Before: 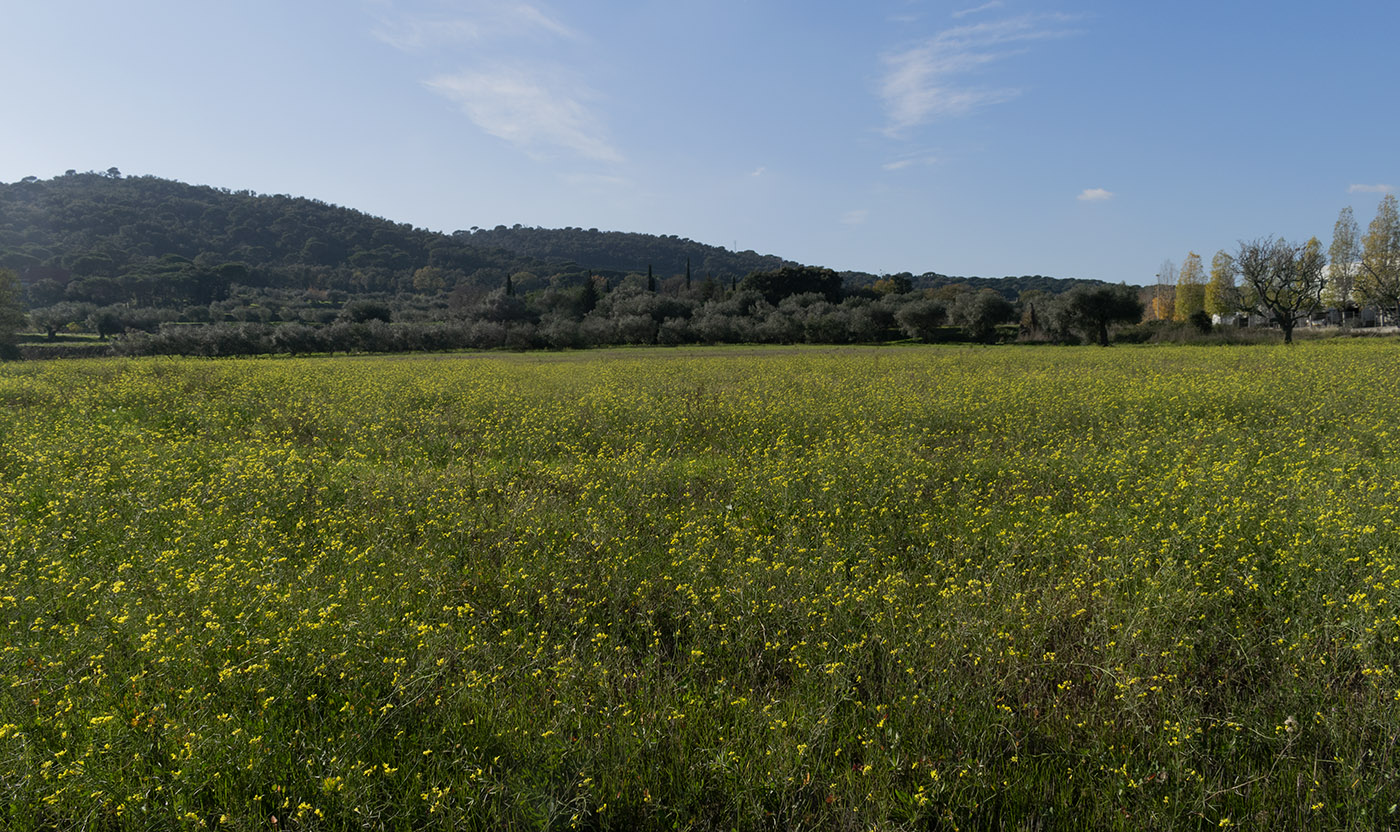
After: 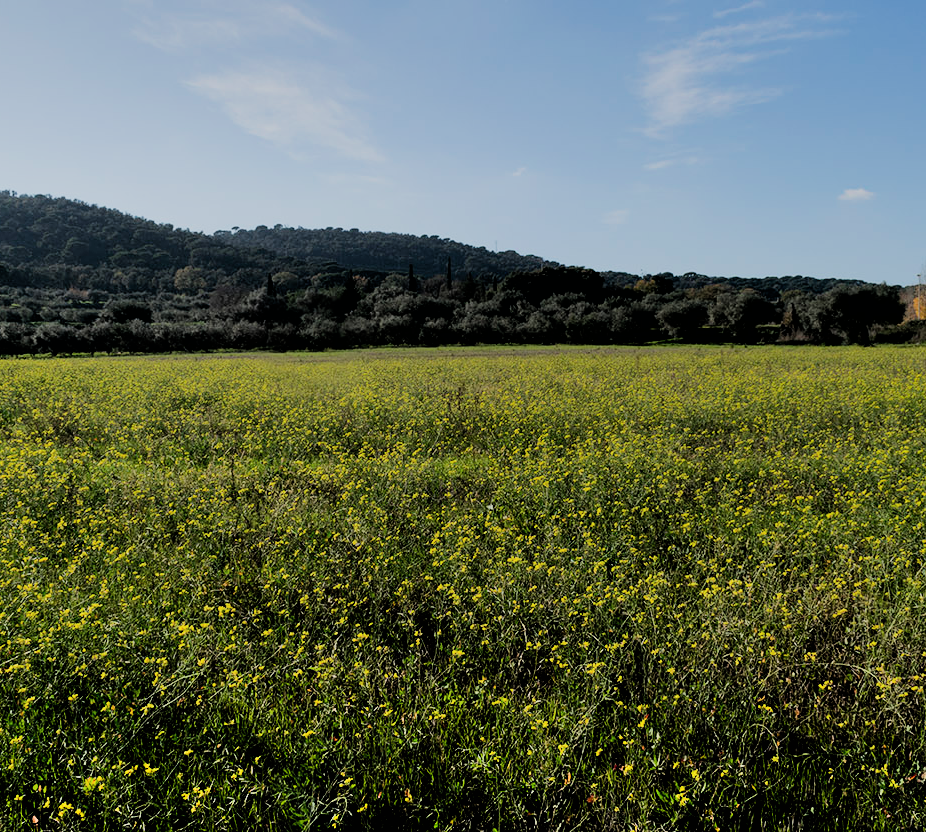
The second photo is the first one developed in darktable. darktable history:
shadows and highlights: radius 131.61, soften with gaussian
exposure: compensate highlight preservation false
filmic rgb: black relative exposure -4.2 EV, white relative exposure 5.13 EV, hardness 2.08, contrast 1.167
crop: left 17.127%, right 16.711%
tone equalizer: -8 EV -0.381 EV, -7 EV -0.412 EV, -6 EV -0.336 EV, -5 EV -0.202 EV, -3 EV 0.24 EV, -2 EV 0.305 EV, -1 EV 0.365 EV, +0 EV 0.432 EV, smoothing diameter 24.82%, edges refinement/feathering 11.01, preserve details guided filter
